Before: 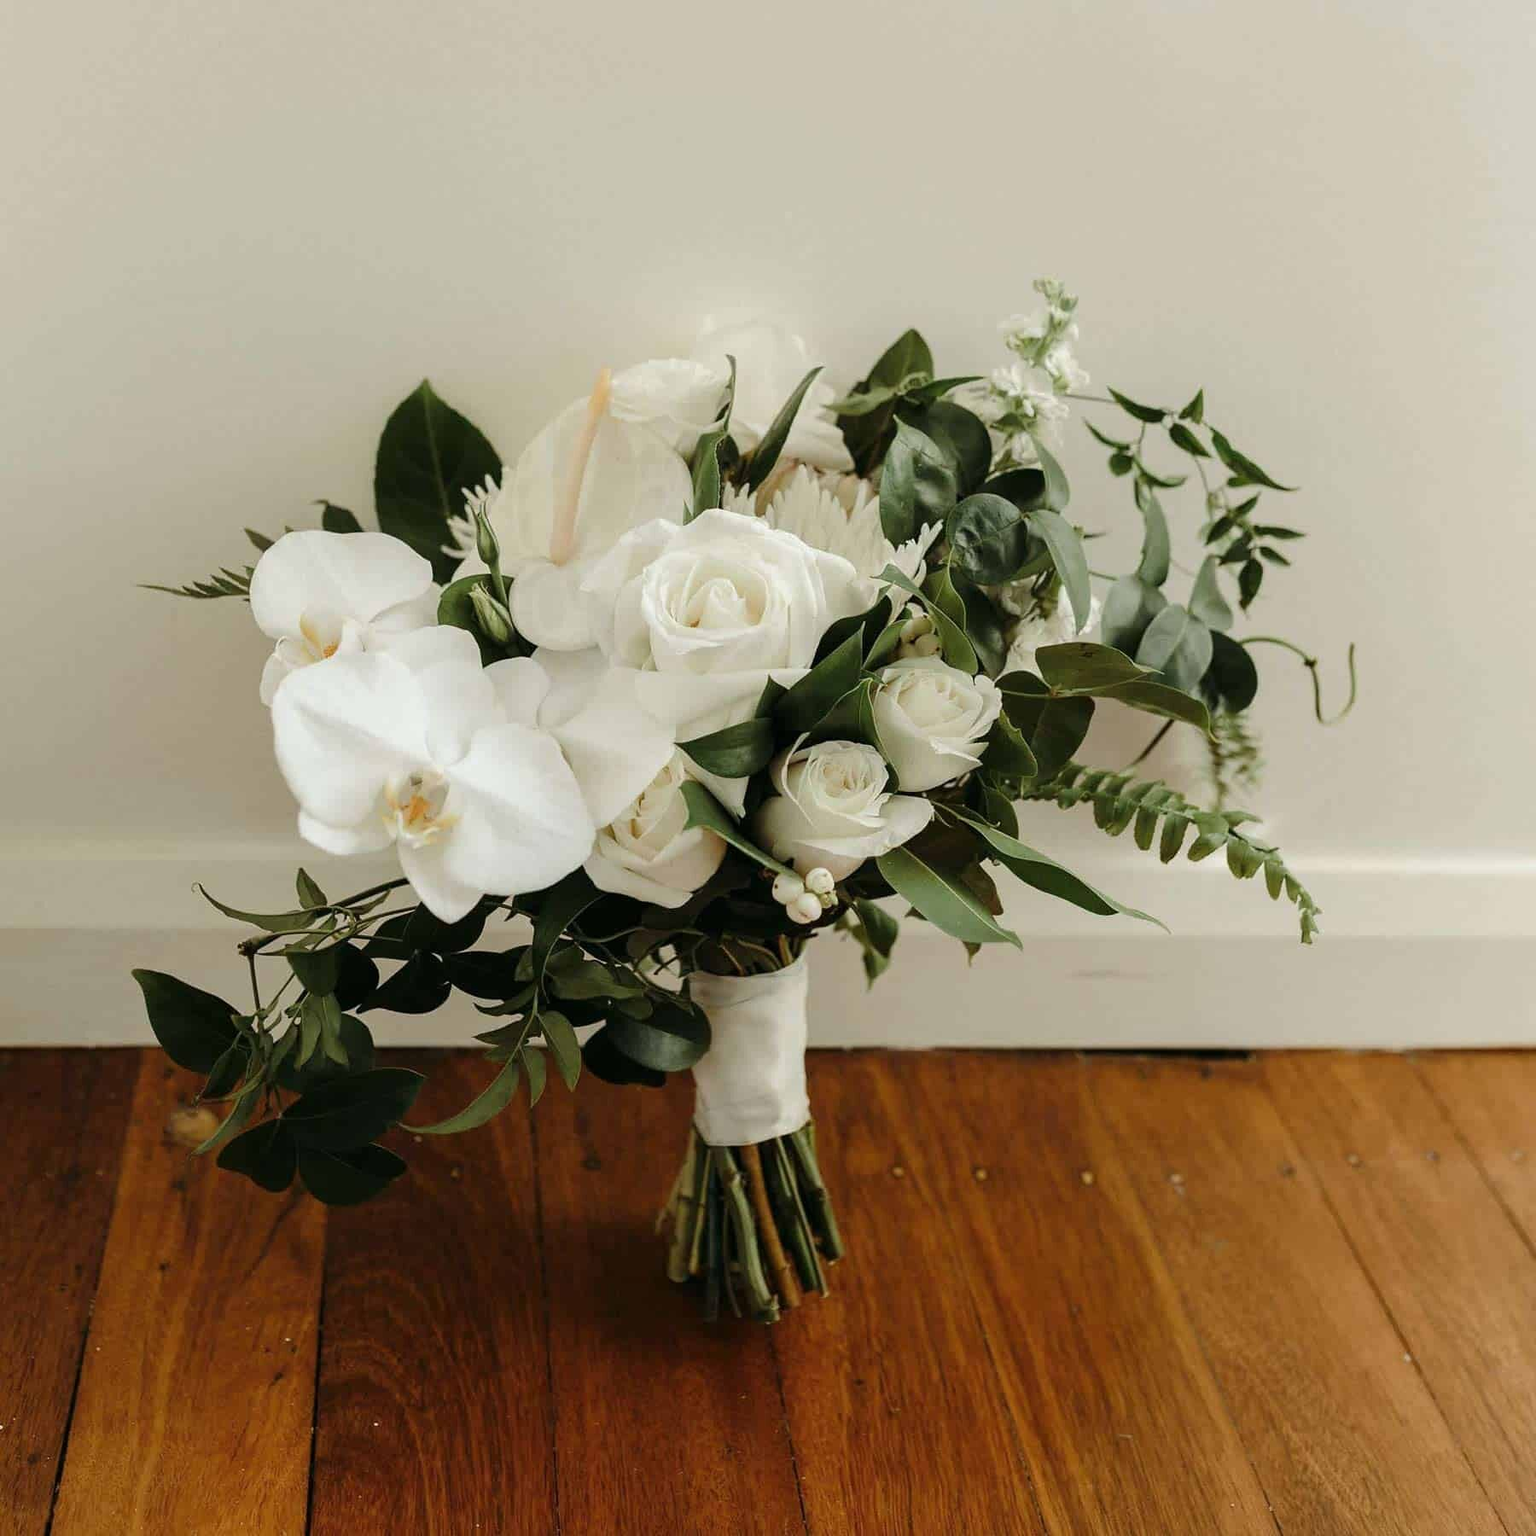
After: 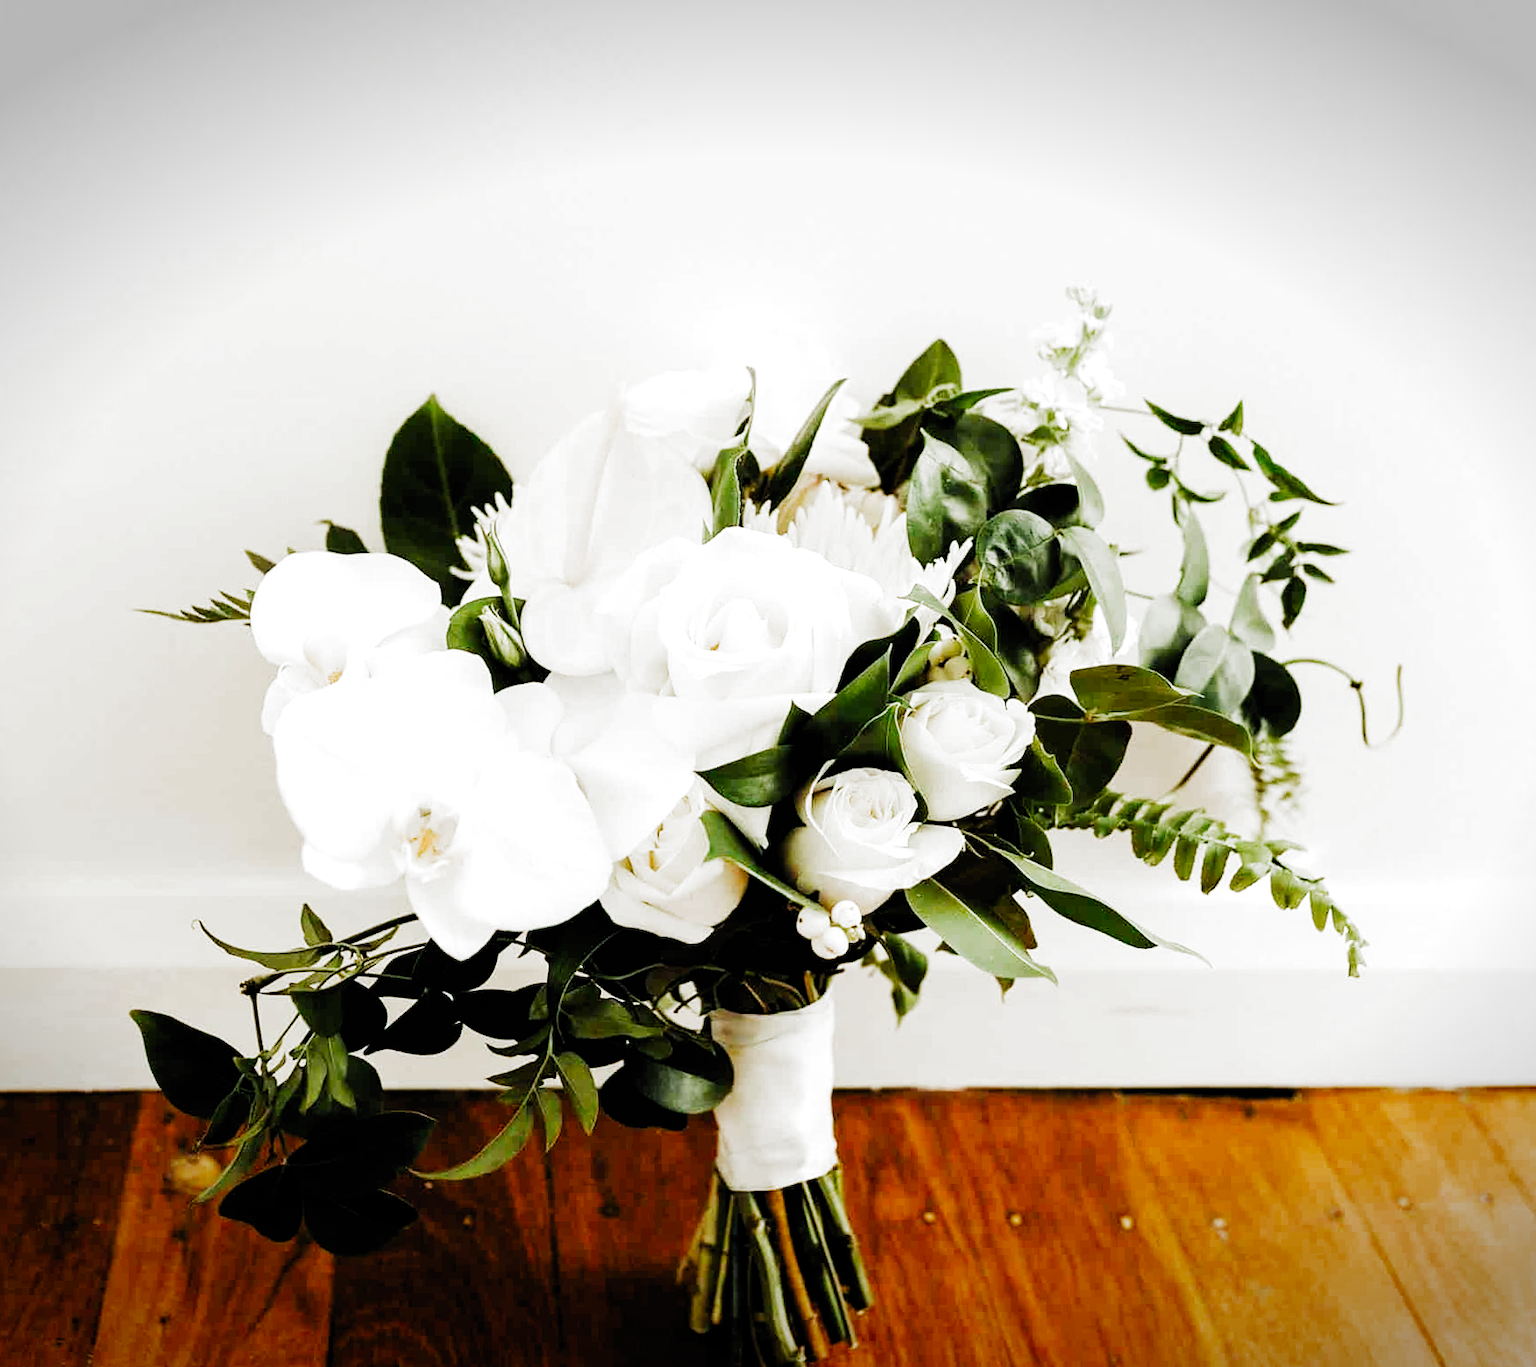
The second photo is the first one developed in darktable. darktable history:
exposure: black level correction 0, exposure 1.2 EV, compensate exposure bias true, compensate highlight preservation false
vignetting: fall-off start 99.43%, saturation -0.029, width/height ratio 1.311
crop and rotate: angle 0.275°, left 0.361%, right 3.2%, bottom 14.176%
filmic rgb: black relative exposure -4.06 EV, white relative exposure 2.98 EV, threshold 5.99 EV, hardness 2.98, contrast 1.489, preserve chrominance no, color science v5 (2021), contrast in shadows safe, contrast in highlights safe, enable highlight reconstruction true
